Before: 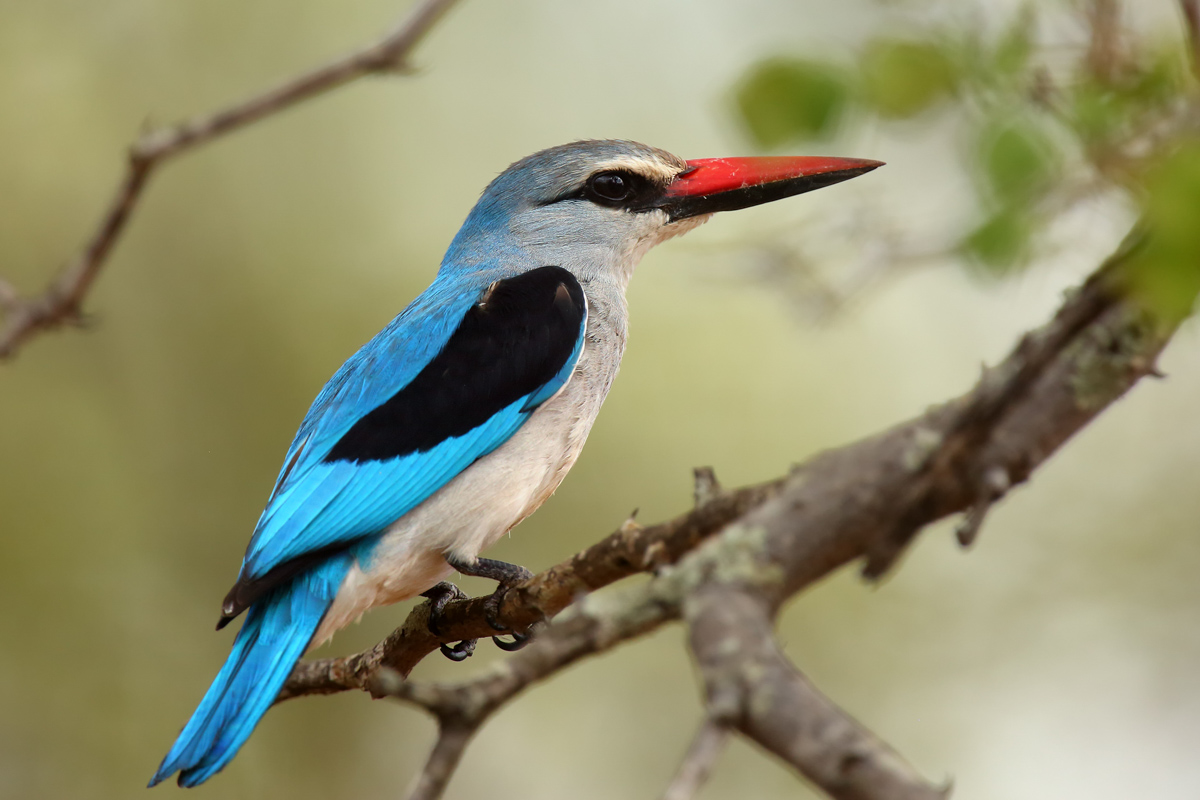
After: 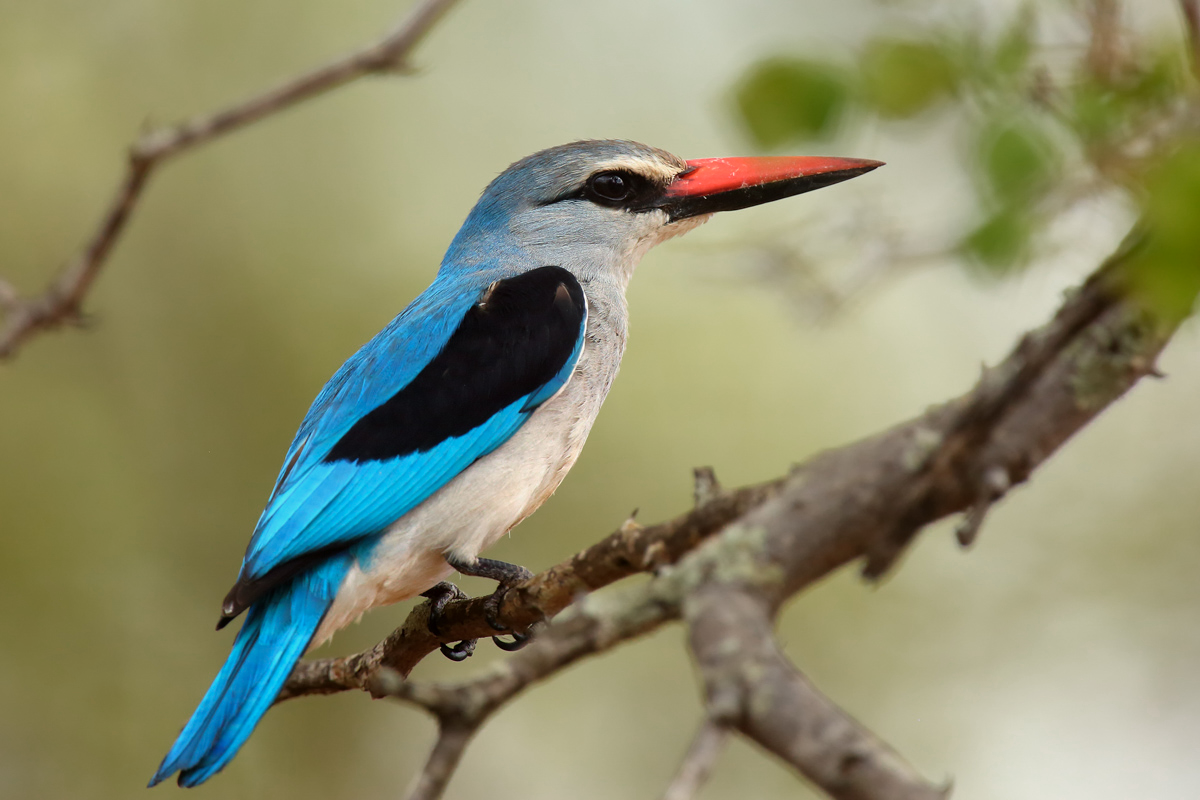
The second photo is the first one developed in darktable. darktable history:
color zones: curves: ch0 [(0, 0.465) (0.092, 0.596) (0.289, 0.464) (0.429, 0.453) (0.571, 0.464) (0.714, 0.455) (0.857, 0.462) (1, 0.465)]
